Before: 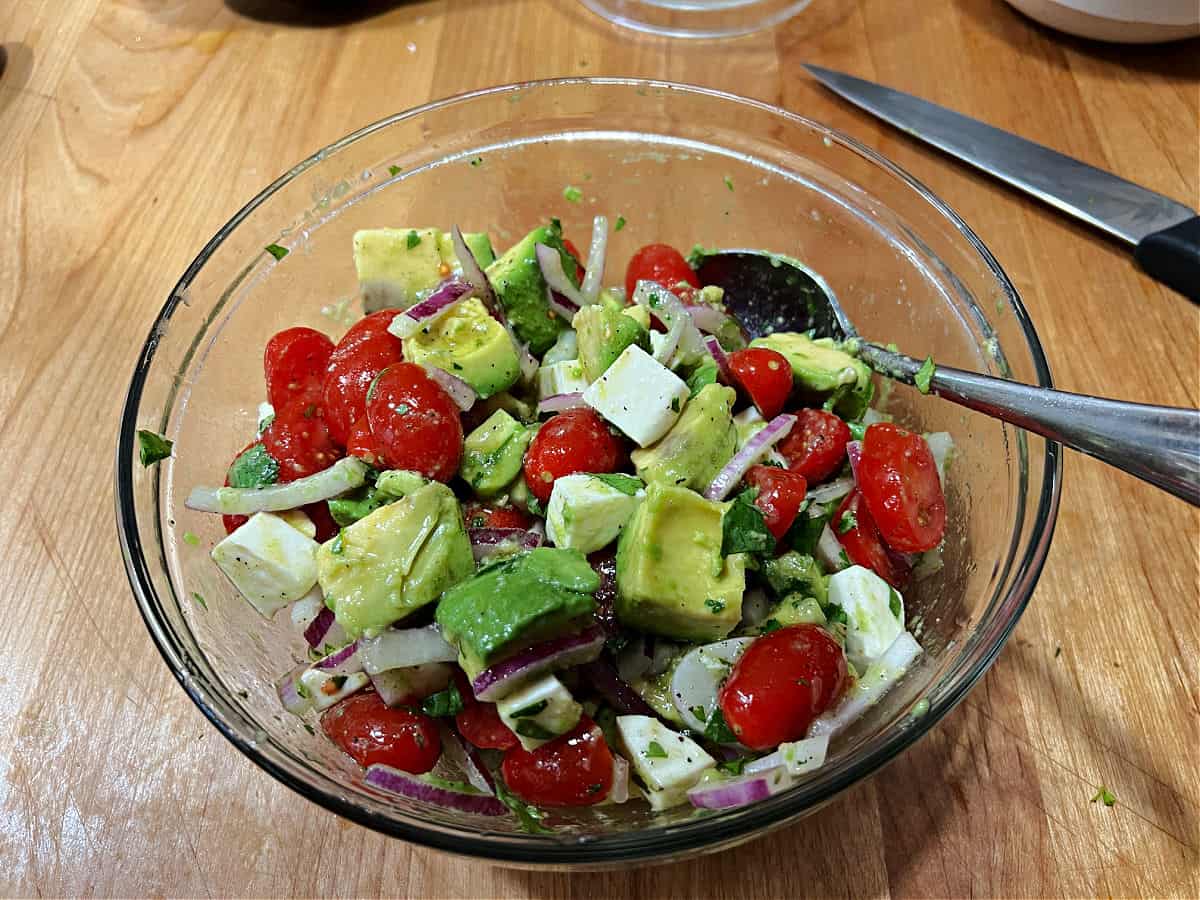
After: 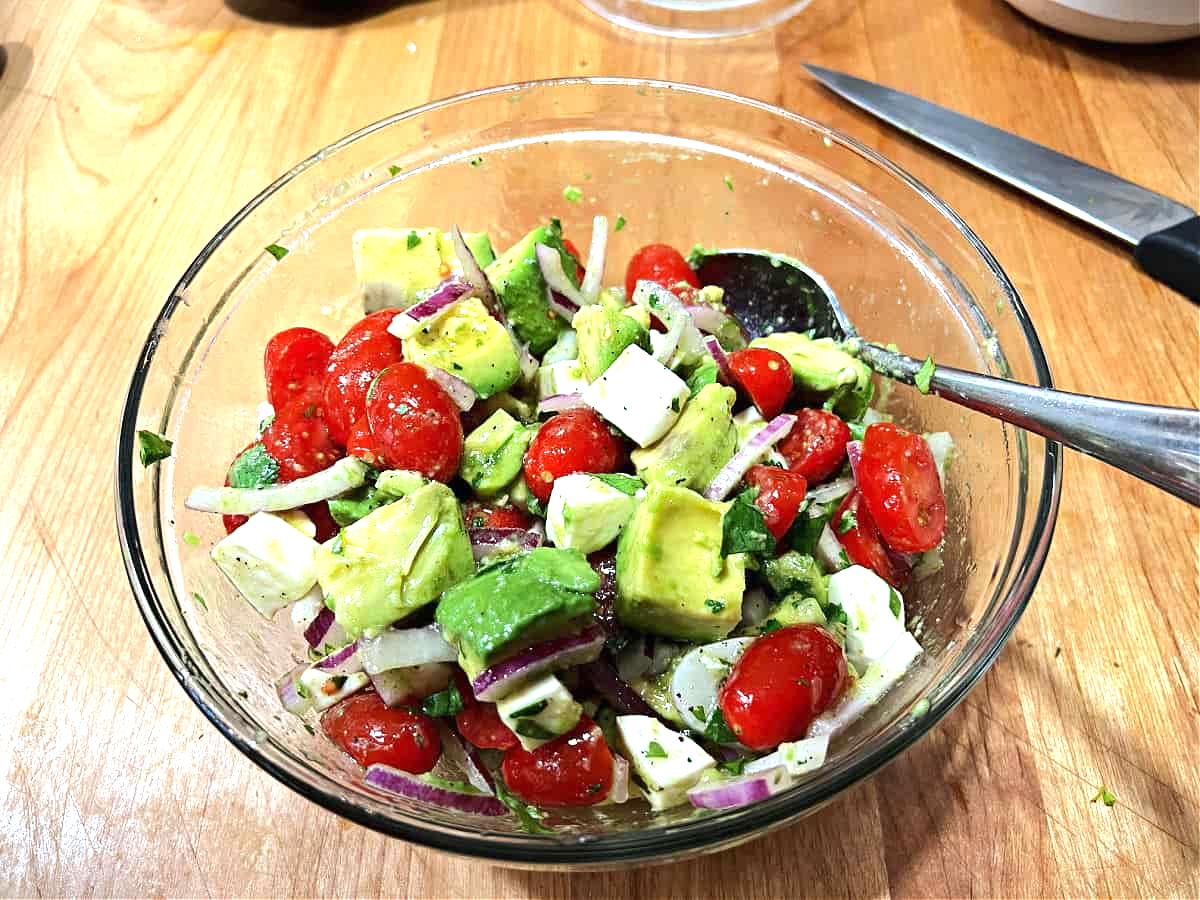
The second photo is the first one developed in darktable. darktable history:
exposure: black level correction 0, exposure 1 EV, compensate exposure bias true, compensate highlight preservation false
vignetting: fall-off start 100.86%, brightness -0.575
